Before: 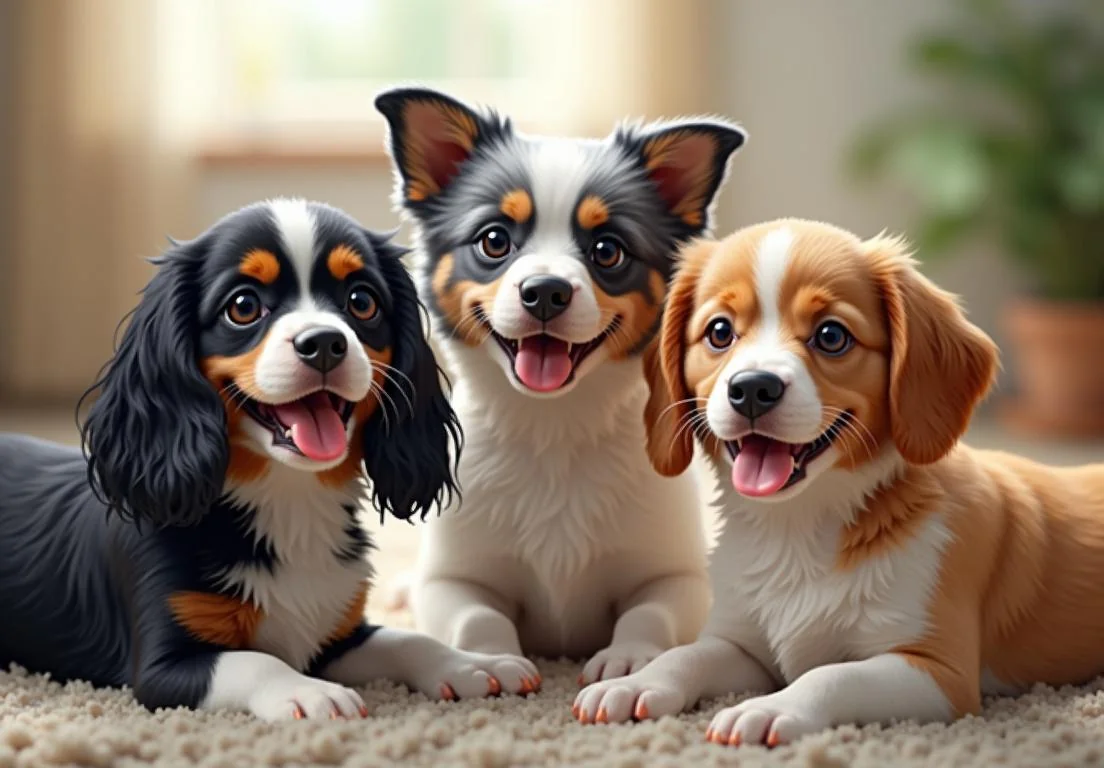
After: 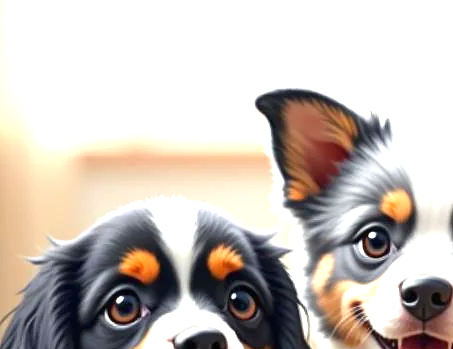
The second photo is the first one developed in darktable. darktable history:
exposure: black level correction 0, exposure 1.104 EV, compensate highlight preservation false
crop and rotate: left 10.956%, top 0.082%, right 48.001%, bottom 54.377%
